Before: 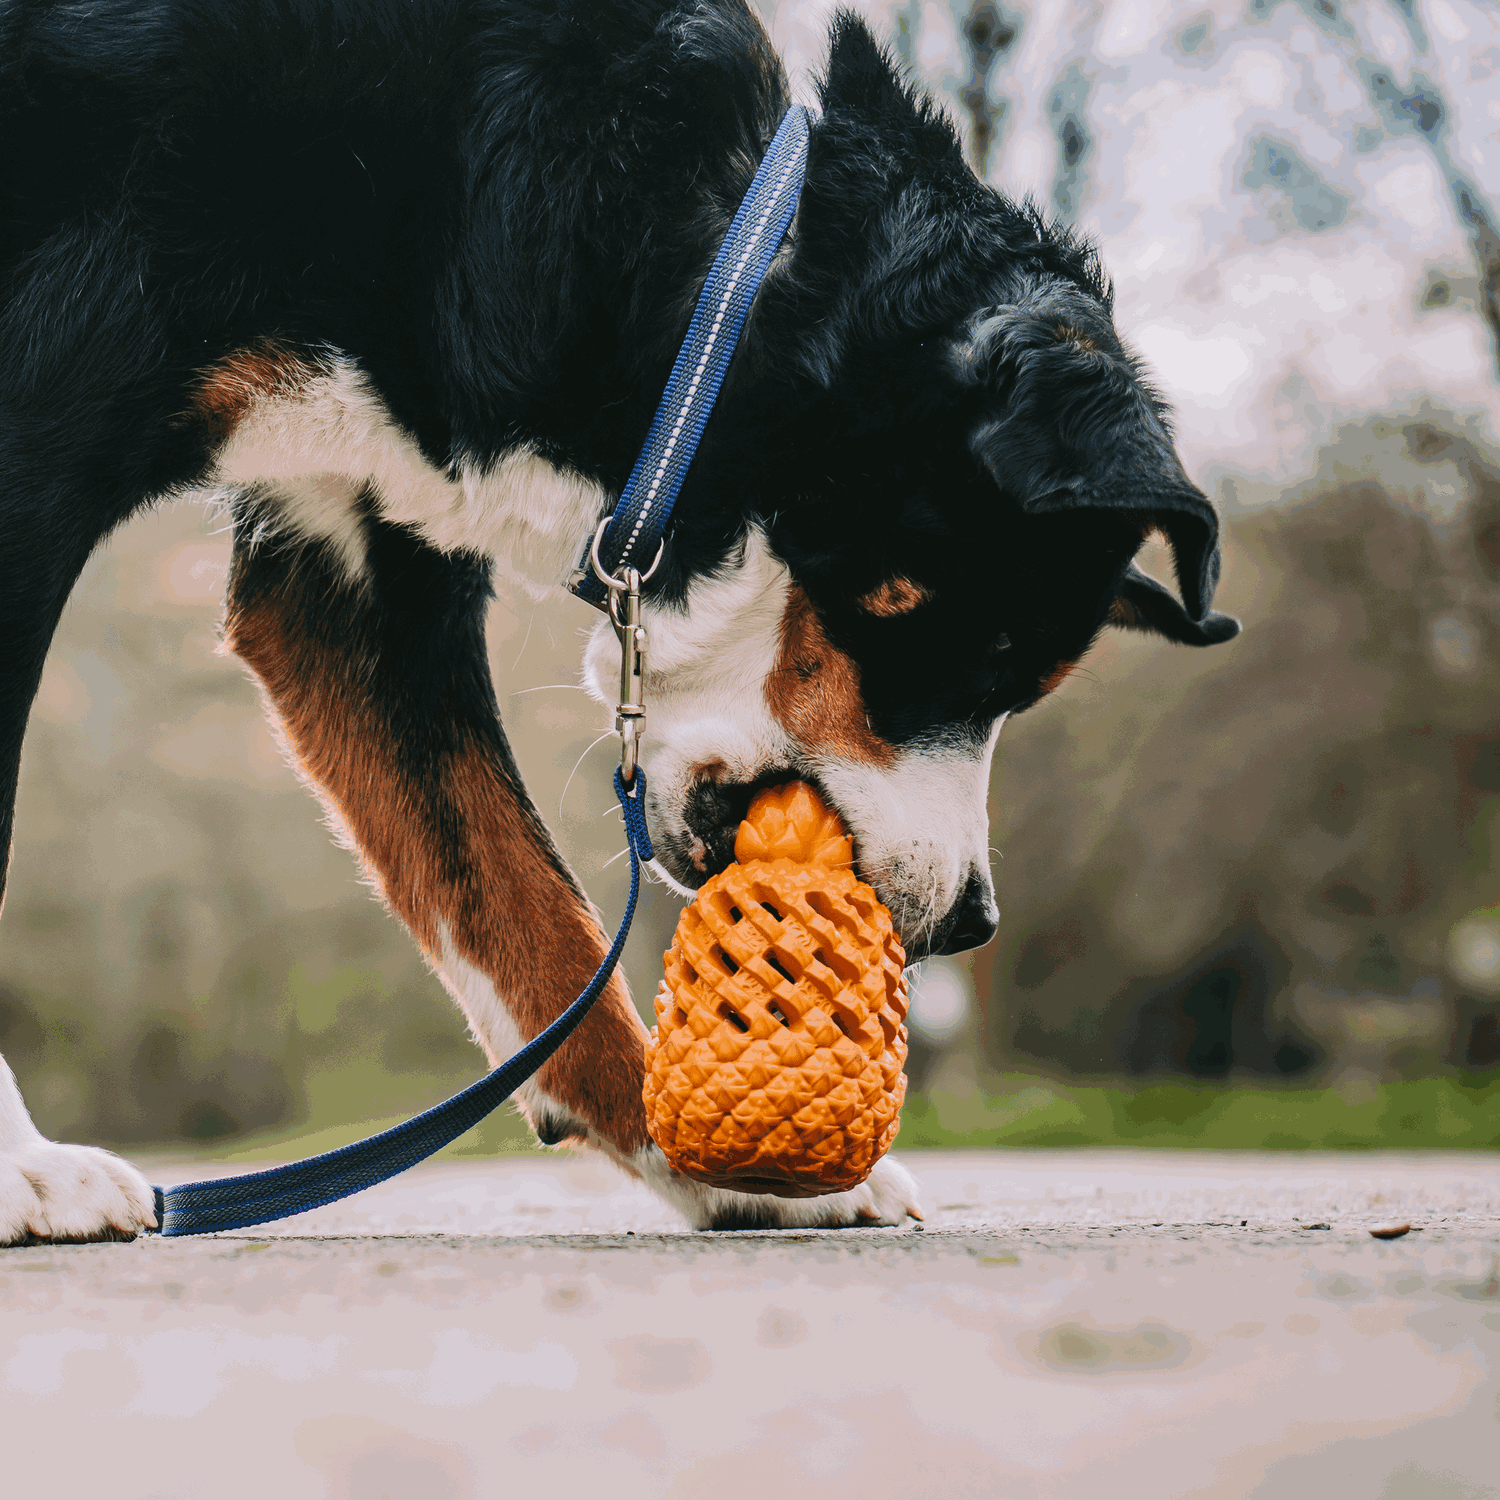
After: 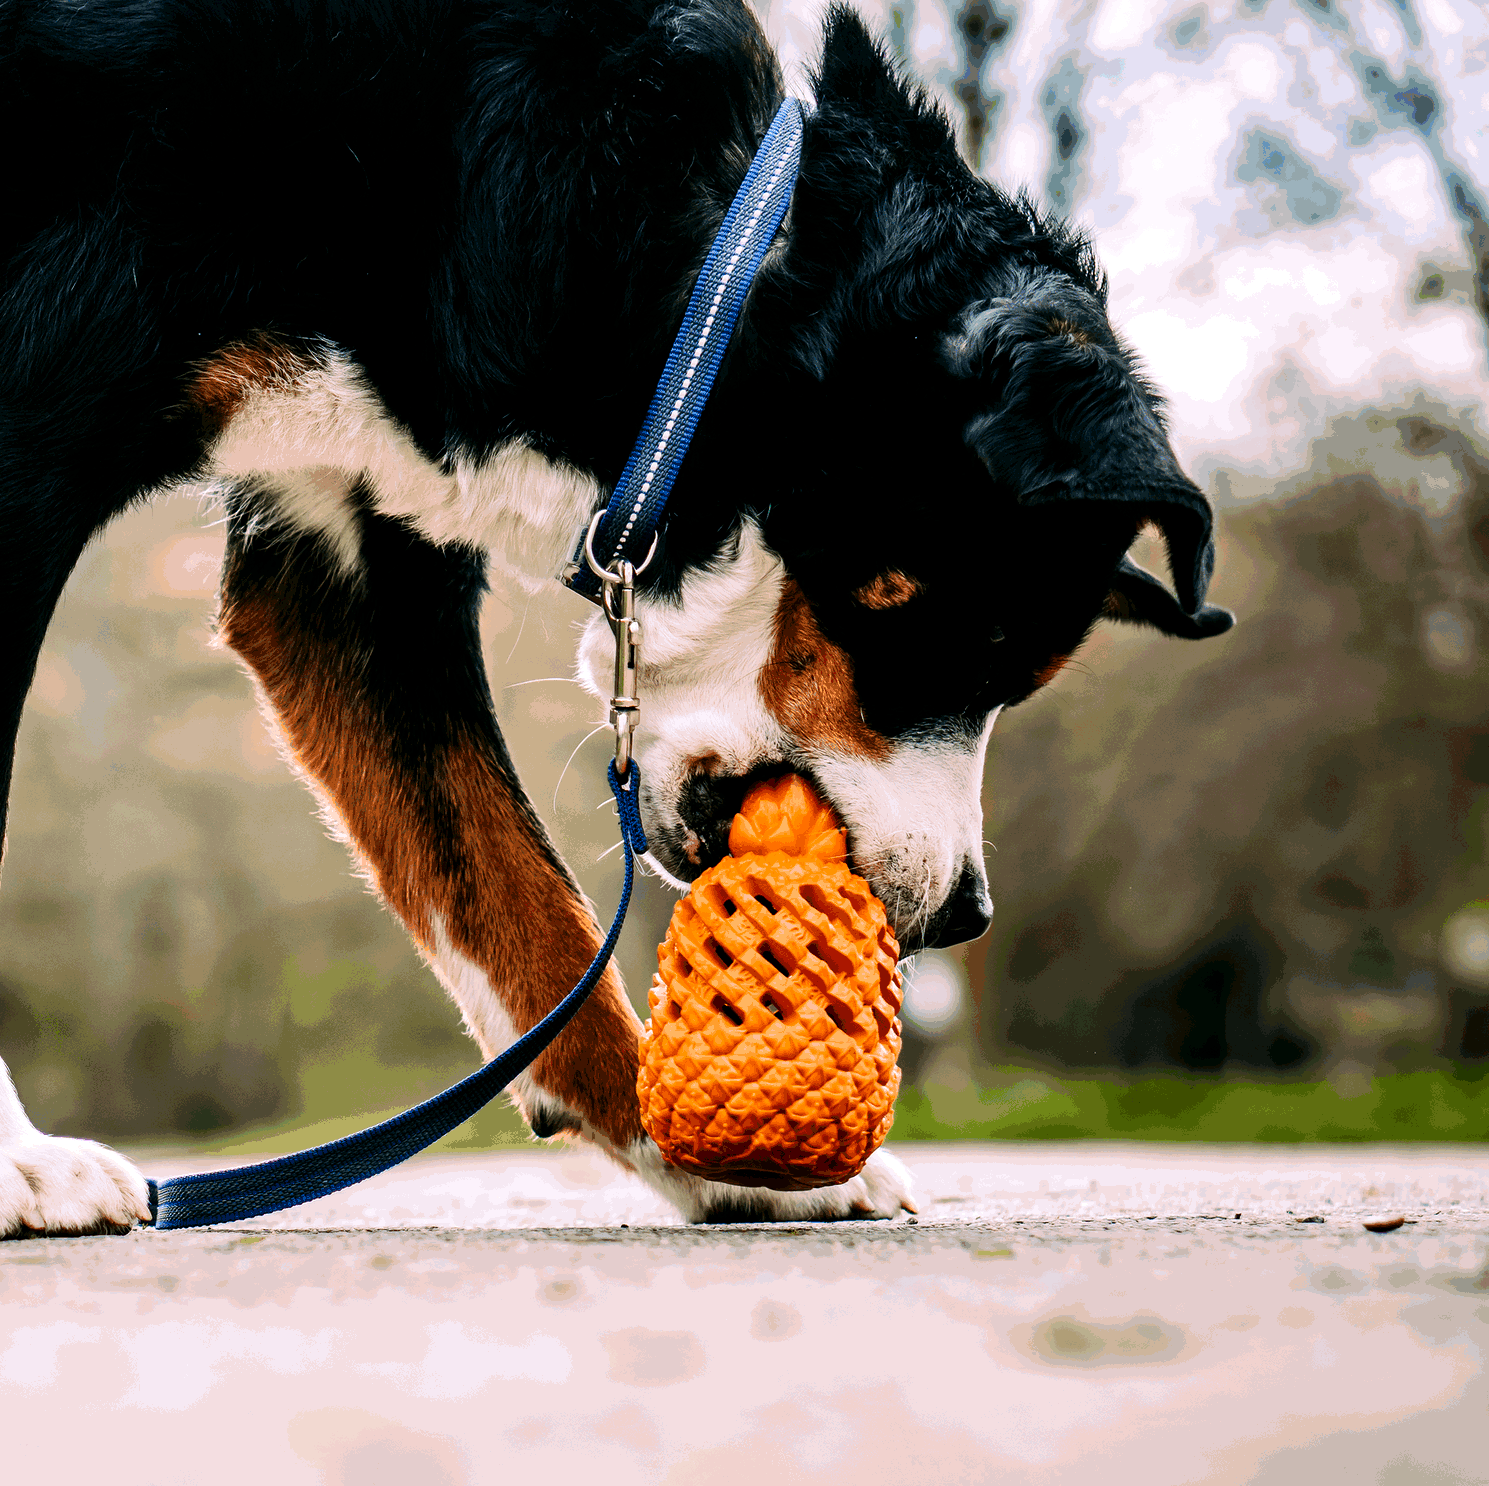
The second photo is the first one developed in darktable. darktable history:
crop: left 0.434%, top 0.485%, right 0.244%, bottom 0.386%
color balance: lift [0.991, 1, 1, 1], gamma [0.996, 1, 1, 1], input saturation 98.52%, contrast 20.34%, output saturation 103.72%
